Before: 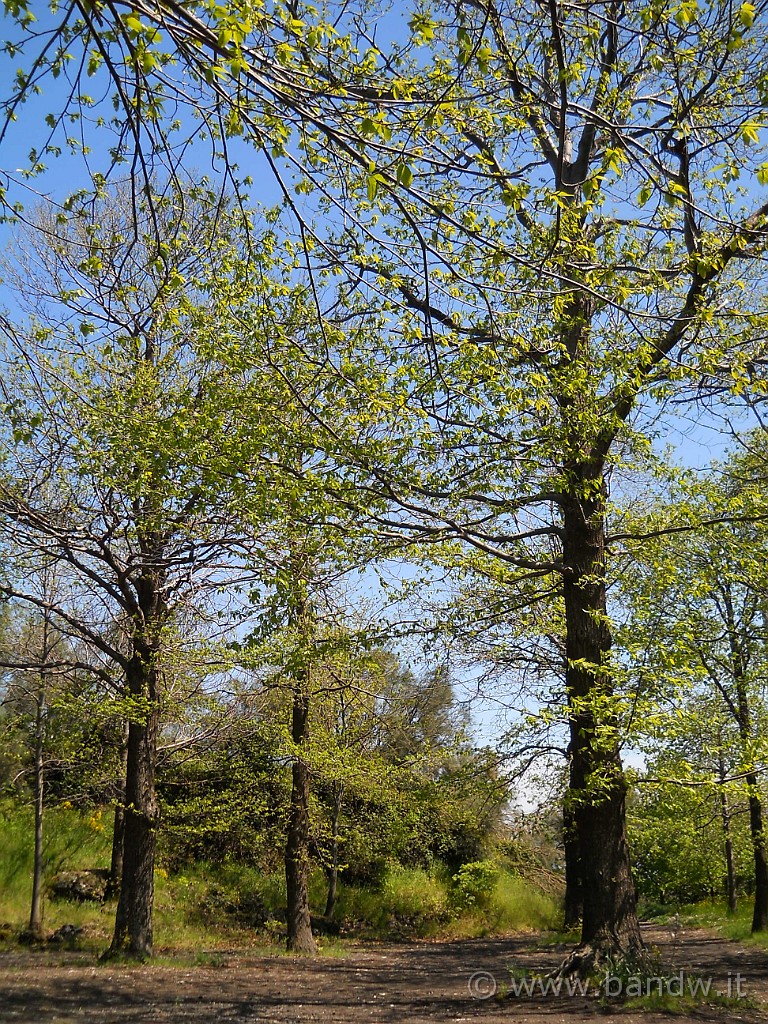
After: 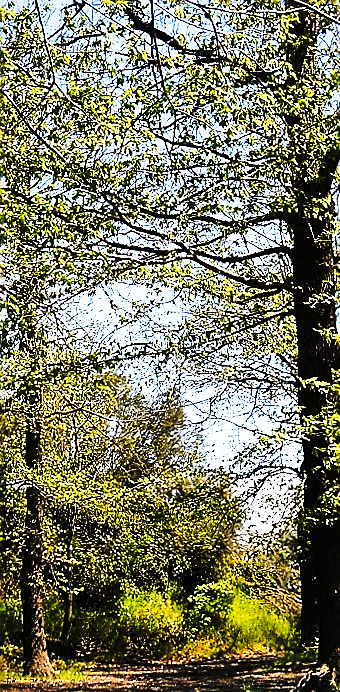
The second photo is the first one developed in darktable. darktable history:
tone equalizer: -8 EV -0.417 EV, -7 EV -0.389 EV, -6 EV -0.333 EV, -5 EV -0.222 EV, -3 EV 0.222 EV, -2 EV 0.333 EV, -1 EV 0.389 EV, +0 EV 0.417 EV, edges refinement/feathering 500, mask exposure compensation -1.57 EV, preserve details no
sharpen: radius 1.4, amount 1.25, threshold 0.7
rotate and perspective: rotation -1°, crop left 0.011, crop right 0.989, crop top 0.025, crop bottom 0.975
crop: left 35.432%, top 26.233%, right 20.145%, bottom 3.432%
shadows and highlights: shadows 60, soften with gaussian
tone curve: curves: ch0 [(0, 0) (0.003, 0.003) (0.011, 0.006) (0.025, 0.01) (0.044, 0.015) (0.069, 0.02) (0.1, 0.027) (0.136, 0.036) (0.177, 0.05) (0.224, 0.07) (0.277, 0.12) (0.335, 0.208) (0.399, 0.334) (0.468, 0.473) (0.543, 0.636) (0.623, 0.795) (0.709, 0.907) (0.801, 0.97) (0.898, 0.989) (1, 1)], preserve colors none
